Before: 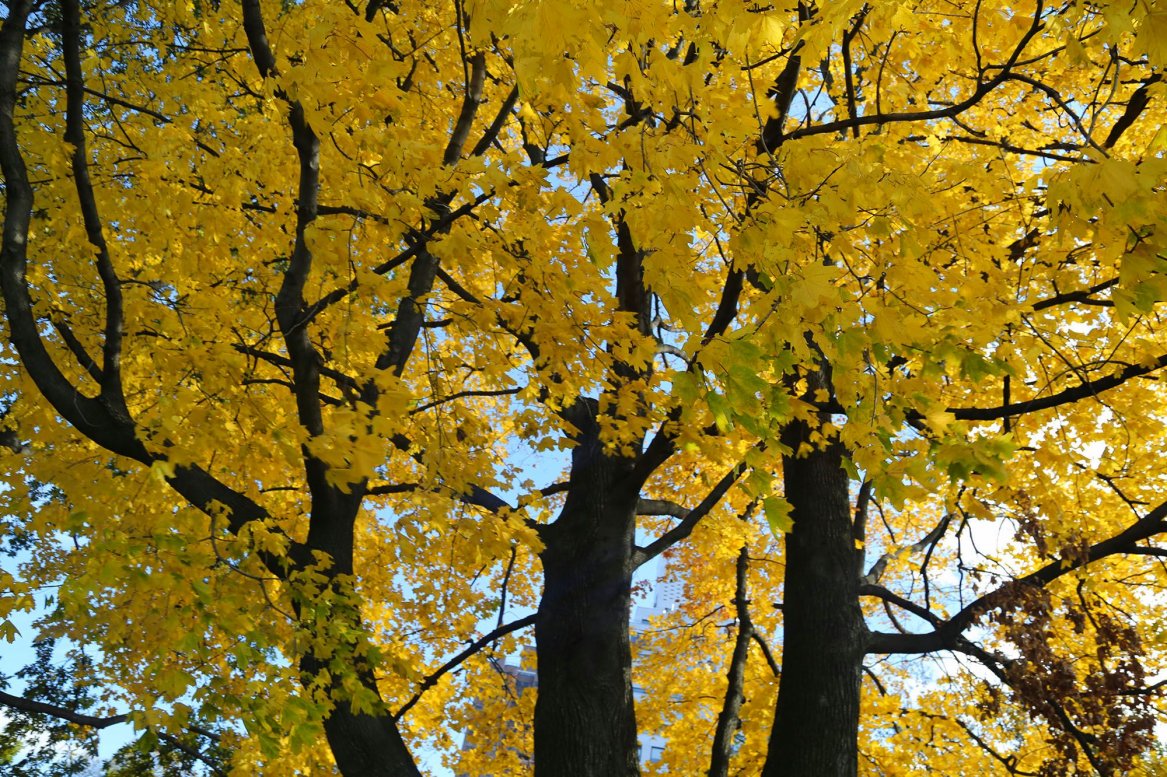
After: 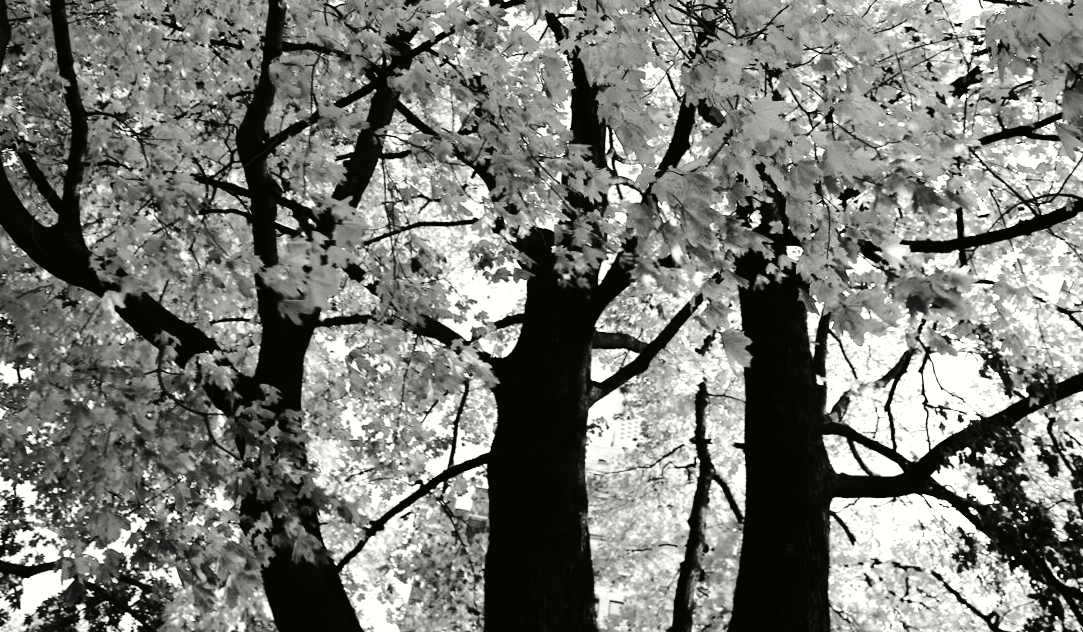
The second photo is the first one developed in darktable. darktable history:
rotate and perspective: rotation 0.215°, lens shift (vertical) -0.139, crop left 0.069, crop right 0.939, crop top 0.002, crop bottom 0.996
crop and rotate: top 18.507%
exposure: black level correction 0.001, exposure 0.955 EV, compensate exposure bias true, compensate highlight preservation false
tone curve: curves: ch0 [(0, 0.011) (0.104, 0.085) (0.236, 0.234) (0.398, 0.507) (0.498, 0.621) (0.65, 0.757) (0.835, 0.883) (1, 0.961)]; ch1 [(0, 0) (0.353, 0.344) (0.43, 0.401) (0.479, 0.476) (0.502, 0.502) (0.54, 0.542) (0.602, 0.613) (0.638, 0.668) (0.693, 0.727) (1, 1)]; ch2 [(0, 0) (0.34, 0.314) (0.434, 0.43) (0.5, 0.506) (0.521, 0.54) (0.54, 0.56) (0.595, 0.613) (0.644, 0.729) (1, 1)], color space Lab, independent channels, preserve colors none
contrast brightness saturation: contrast 0.02, brightness -1, saturation -1
base curve: curves: ch0 [(0, 0) (0.158, 0.273) (0.879, 0.895) (1, 1)], preserve colors none
shadows and highlights: shadows 40, highlights -54, highlights color adjustment 46%, low approximation 0.01, soften with gaussian
